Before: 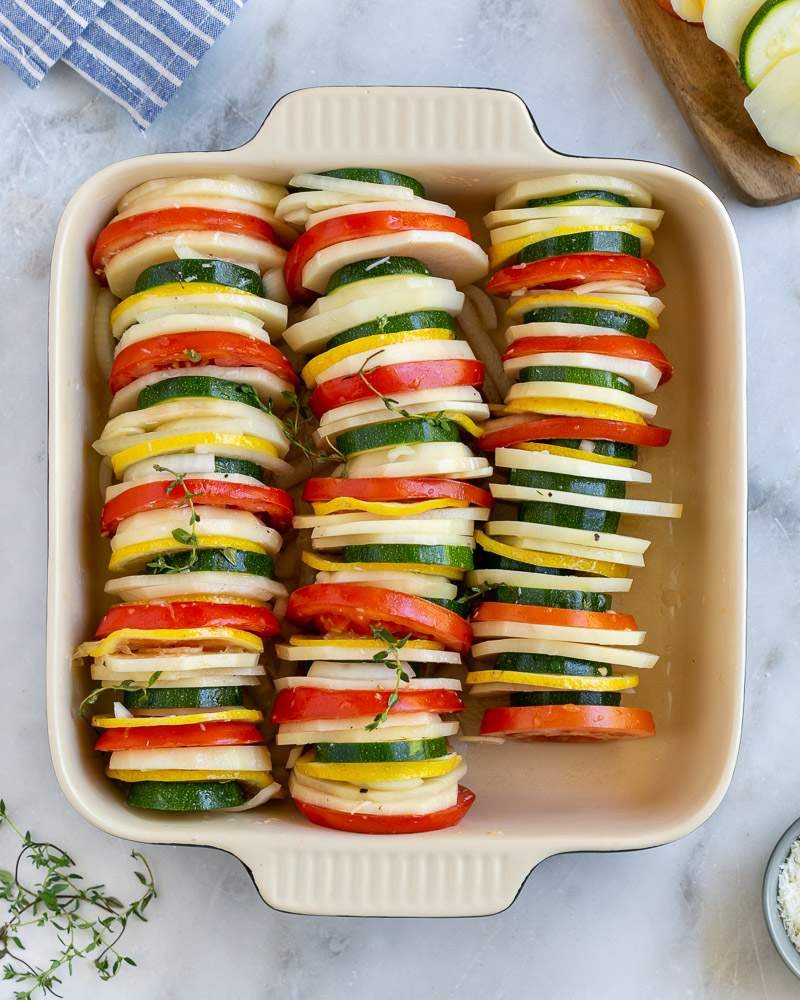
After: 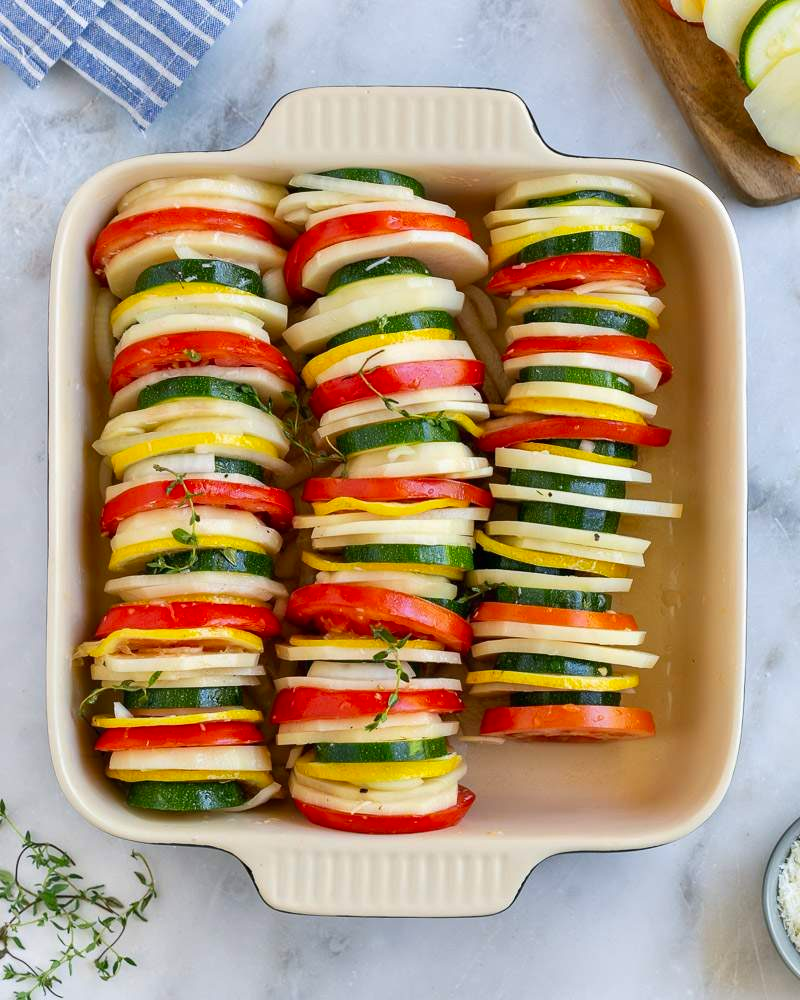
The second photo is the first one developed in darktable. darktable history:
color correction: highlights b* -0.046, saturation 1.13
